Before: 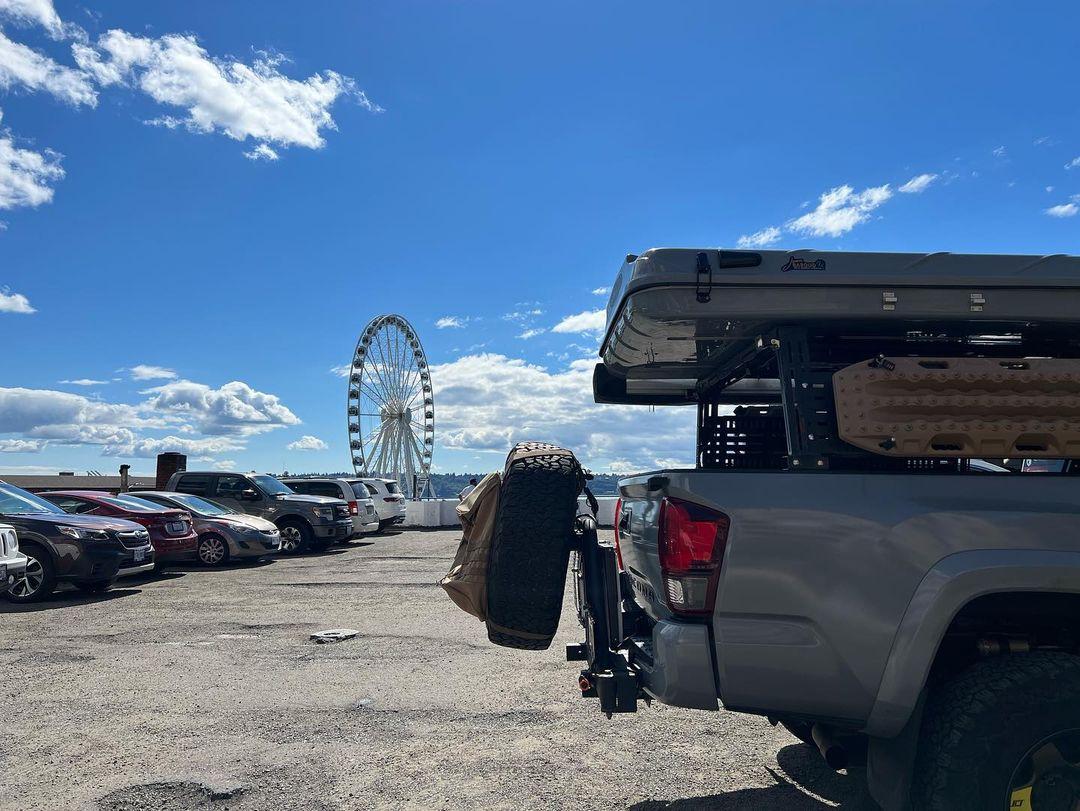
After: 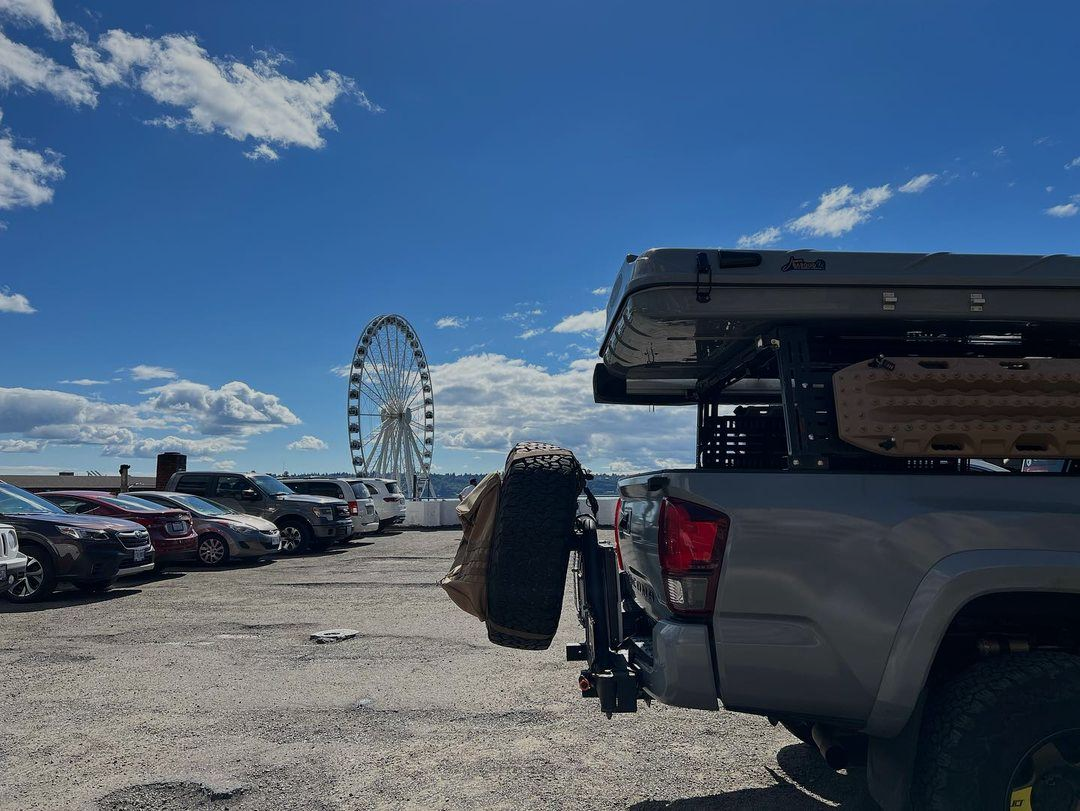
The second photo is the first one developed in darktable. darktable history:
exposure: exposure -0.36 EV, compensate highlight preservation false
graduated density: on, module defaults
